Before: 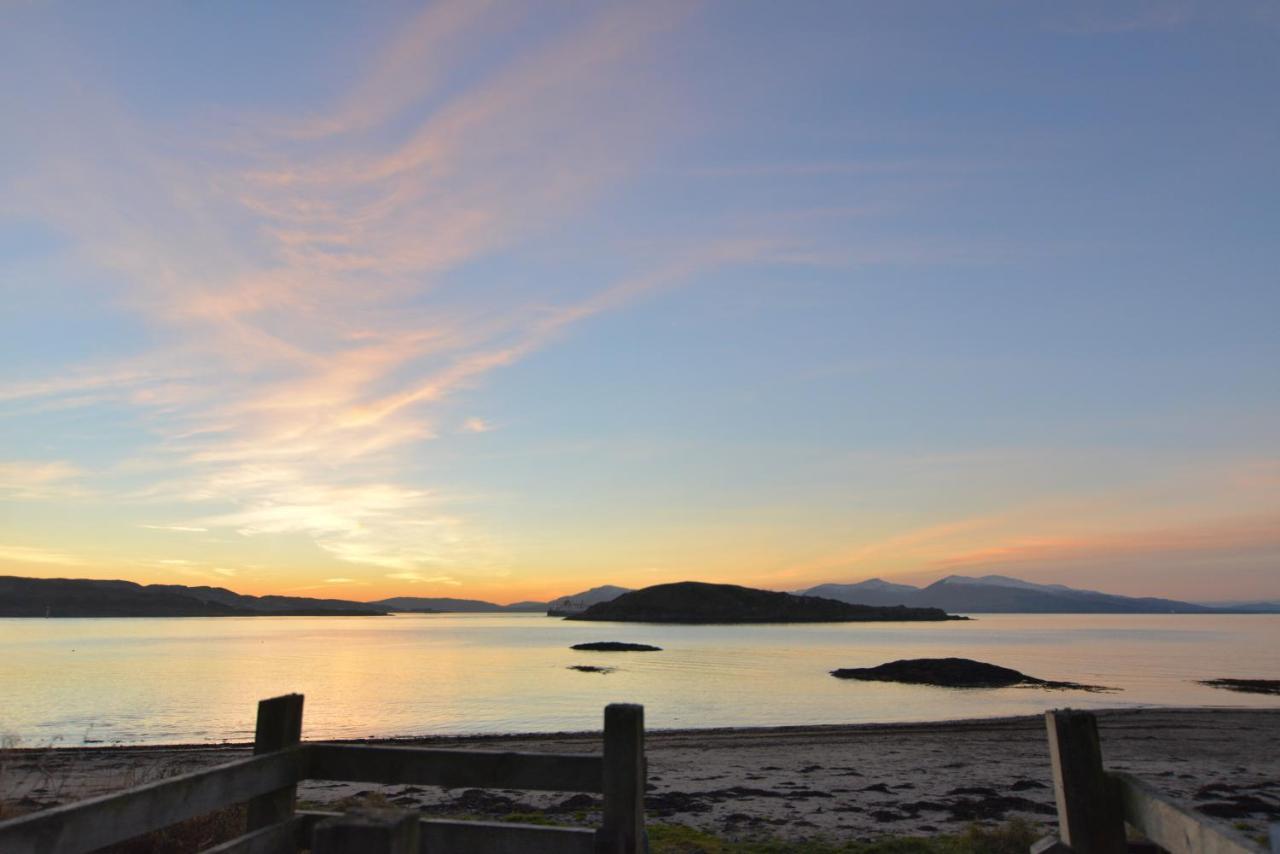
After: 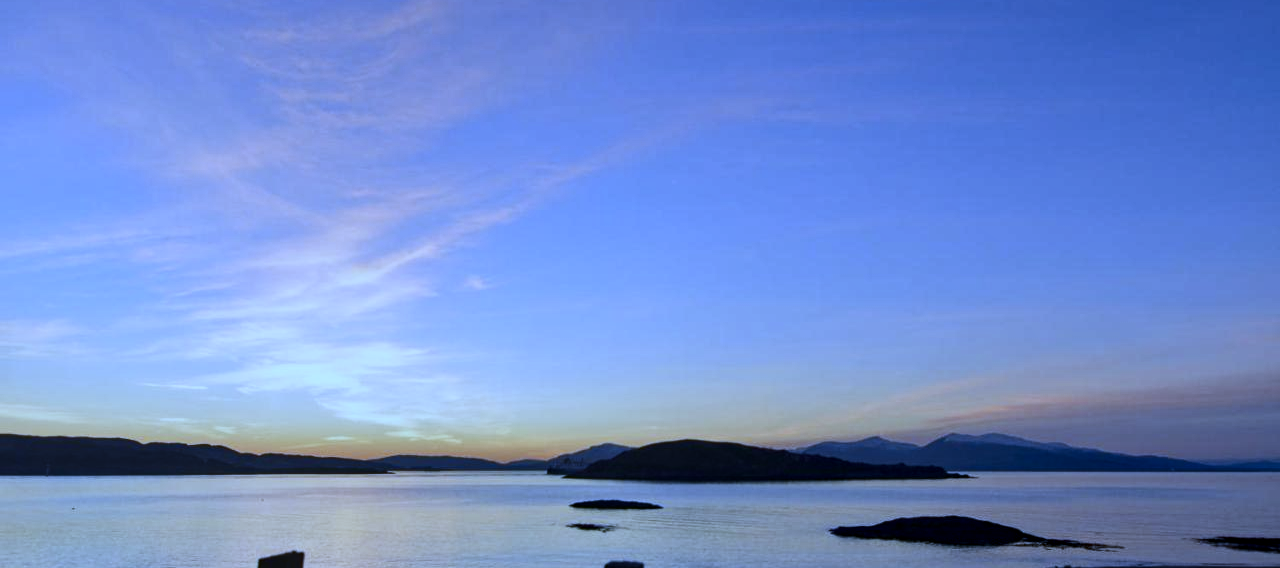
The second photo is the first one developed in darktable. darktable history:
contrast brightness saturation: contrast 0.28
white balance: red 0.766, blue 1.537
exposure: black level correction 0, exposure -0.721 EV, compensate highlight preservation false
crop: top 16.727%, bottom 16.727%
local contrast: on, module defaults
